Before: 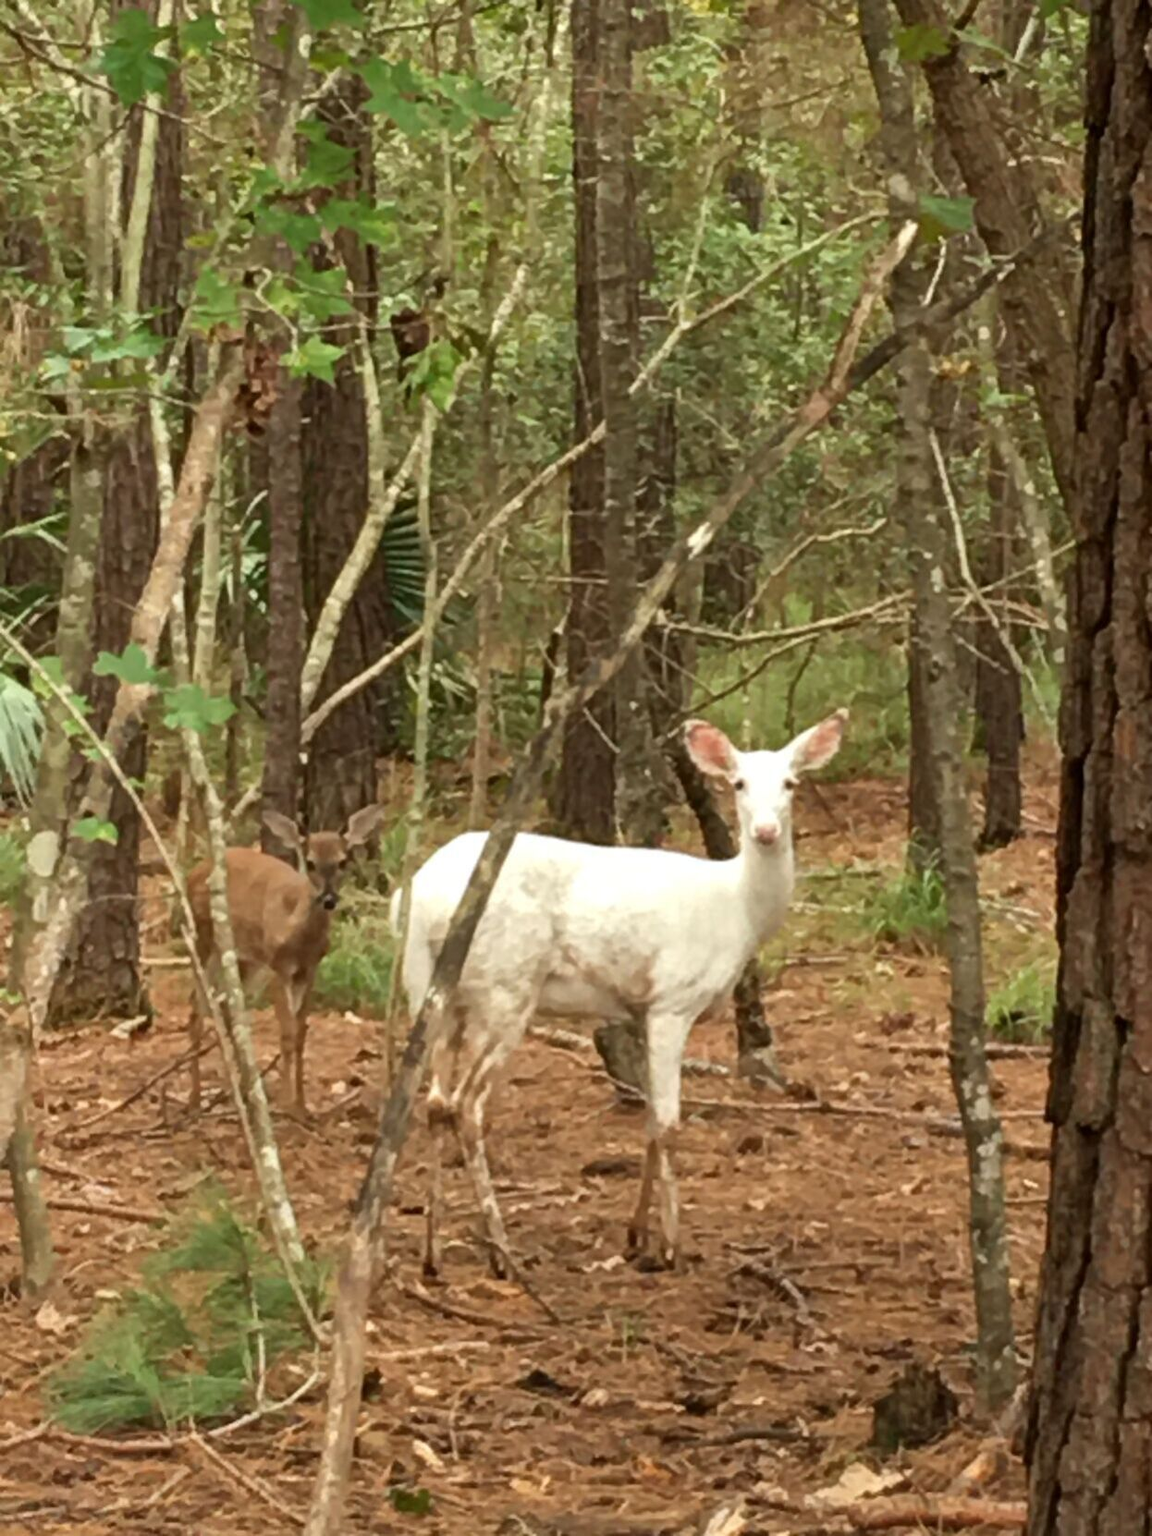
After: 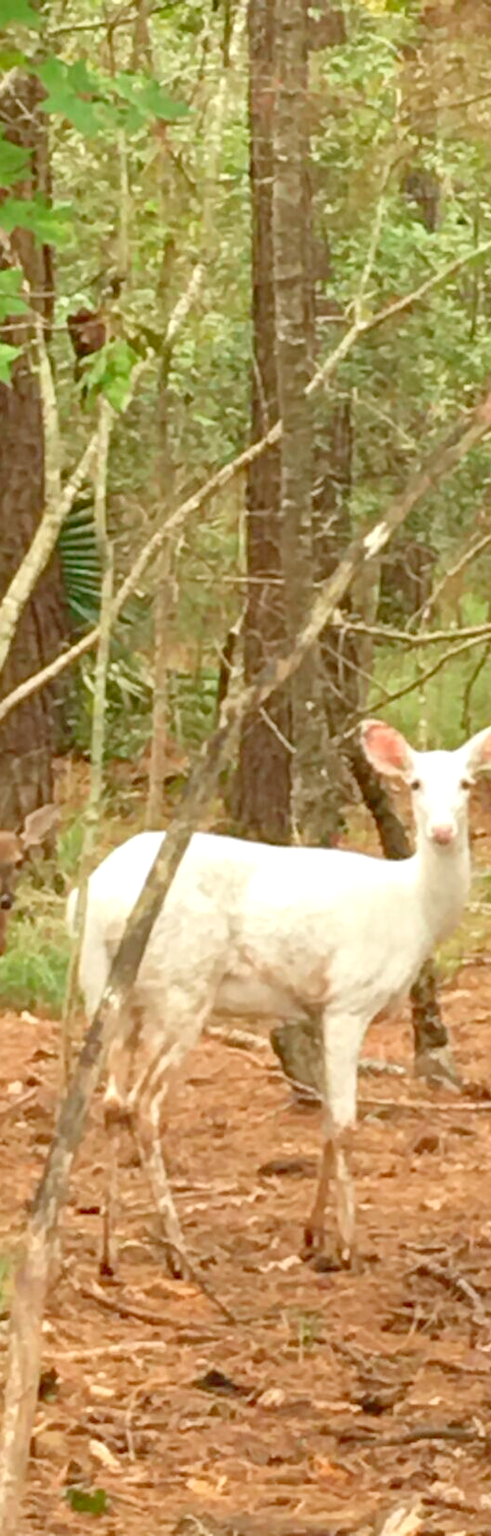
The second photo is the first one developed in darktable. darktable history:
levels: black 0.066%, levels [0, 0.397, 0.955]
crop: left 28.151%, right 29.147%
